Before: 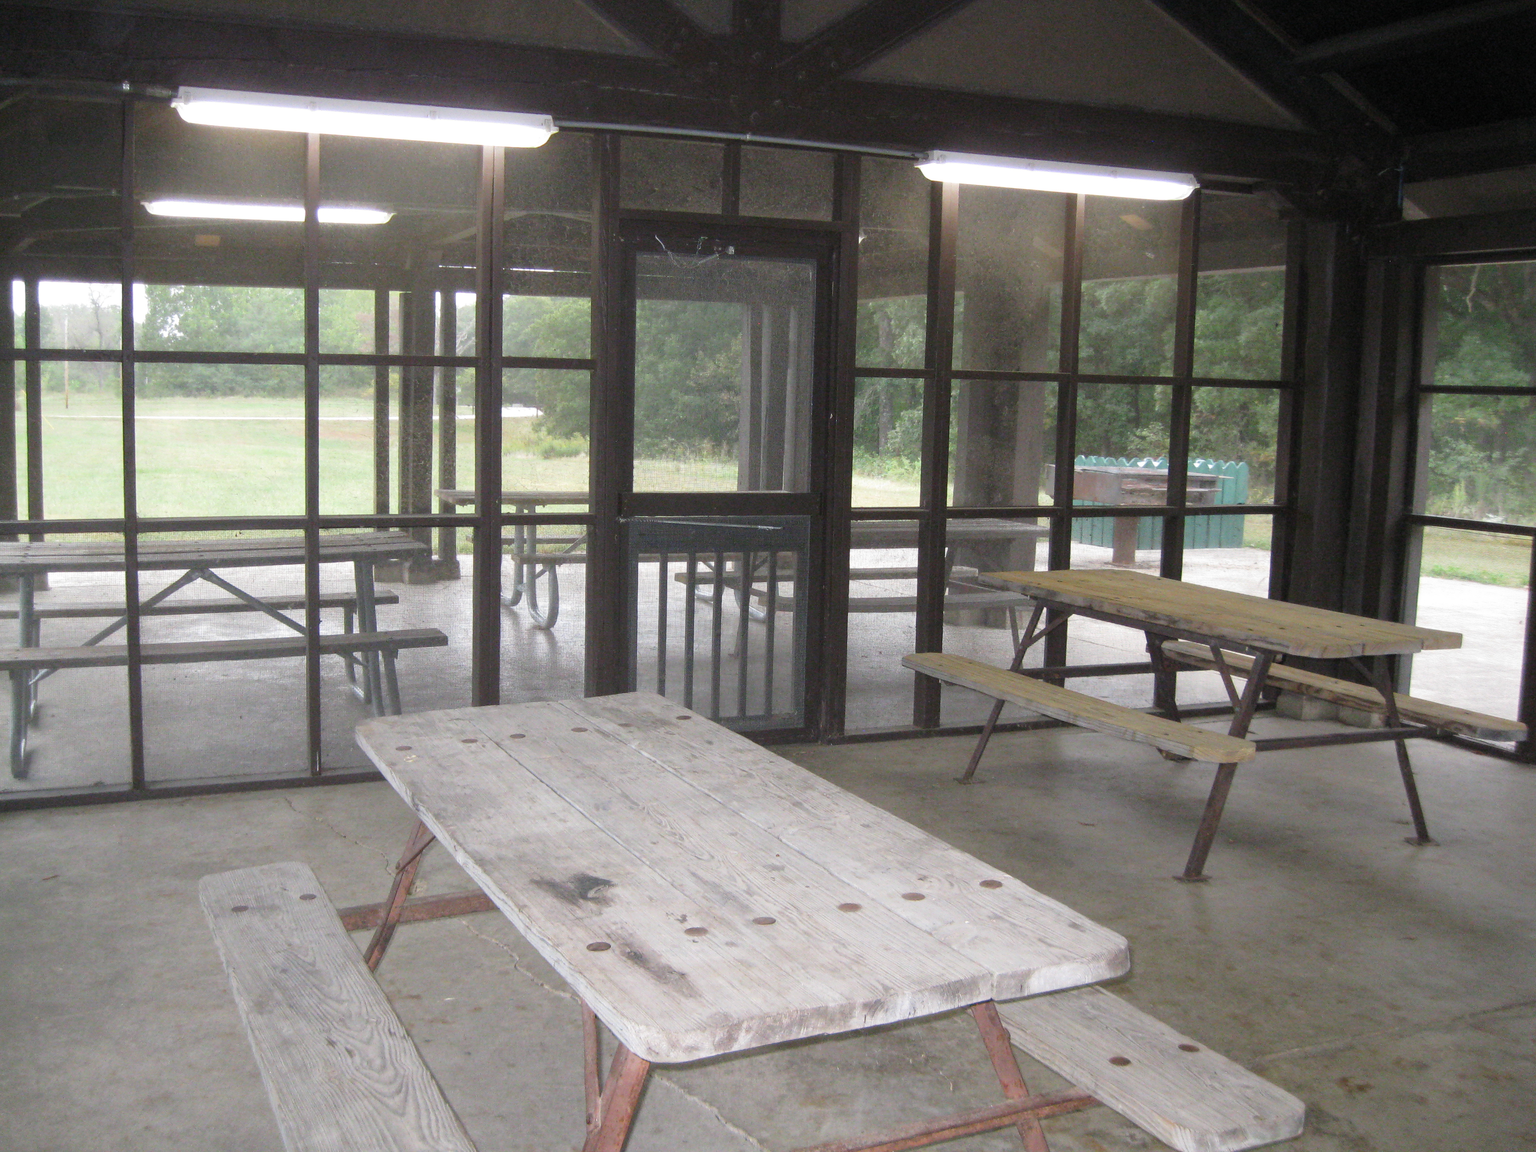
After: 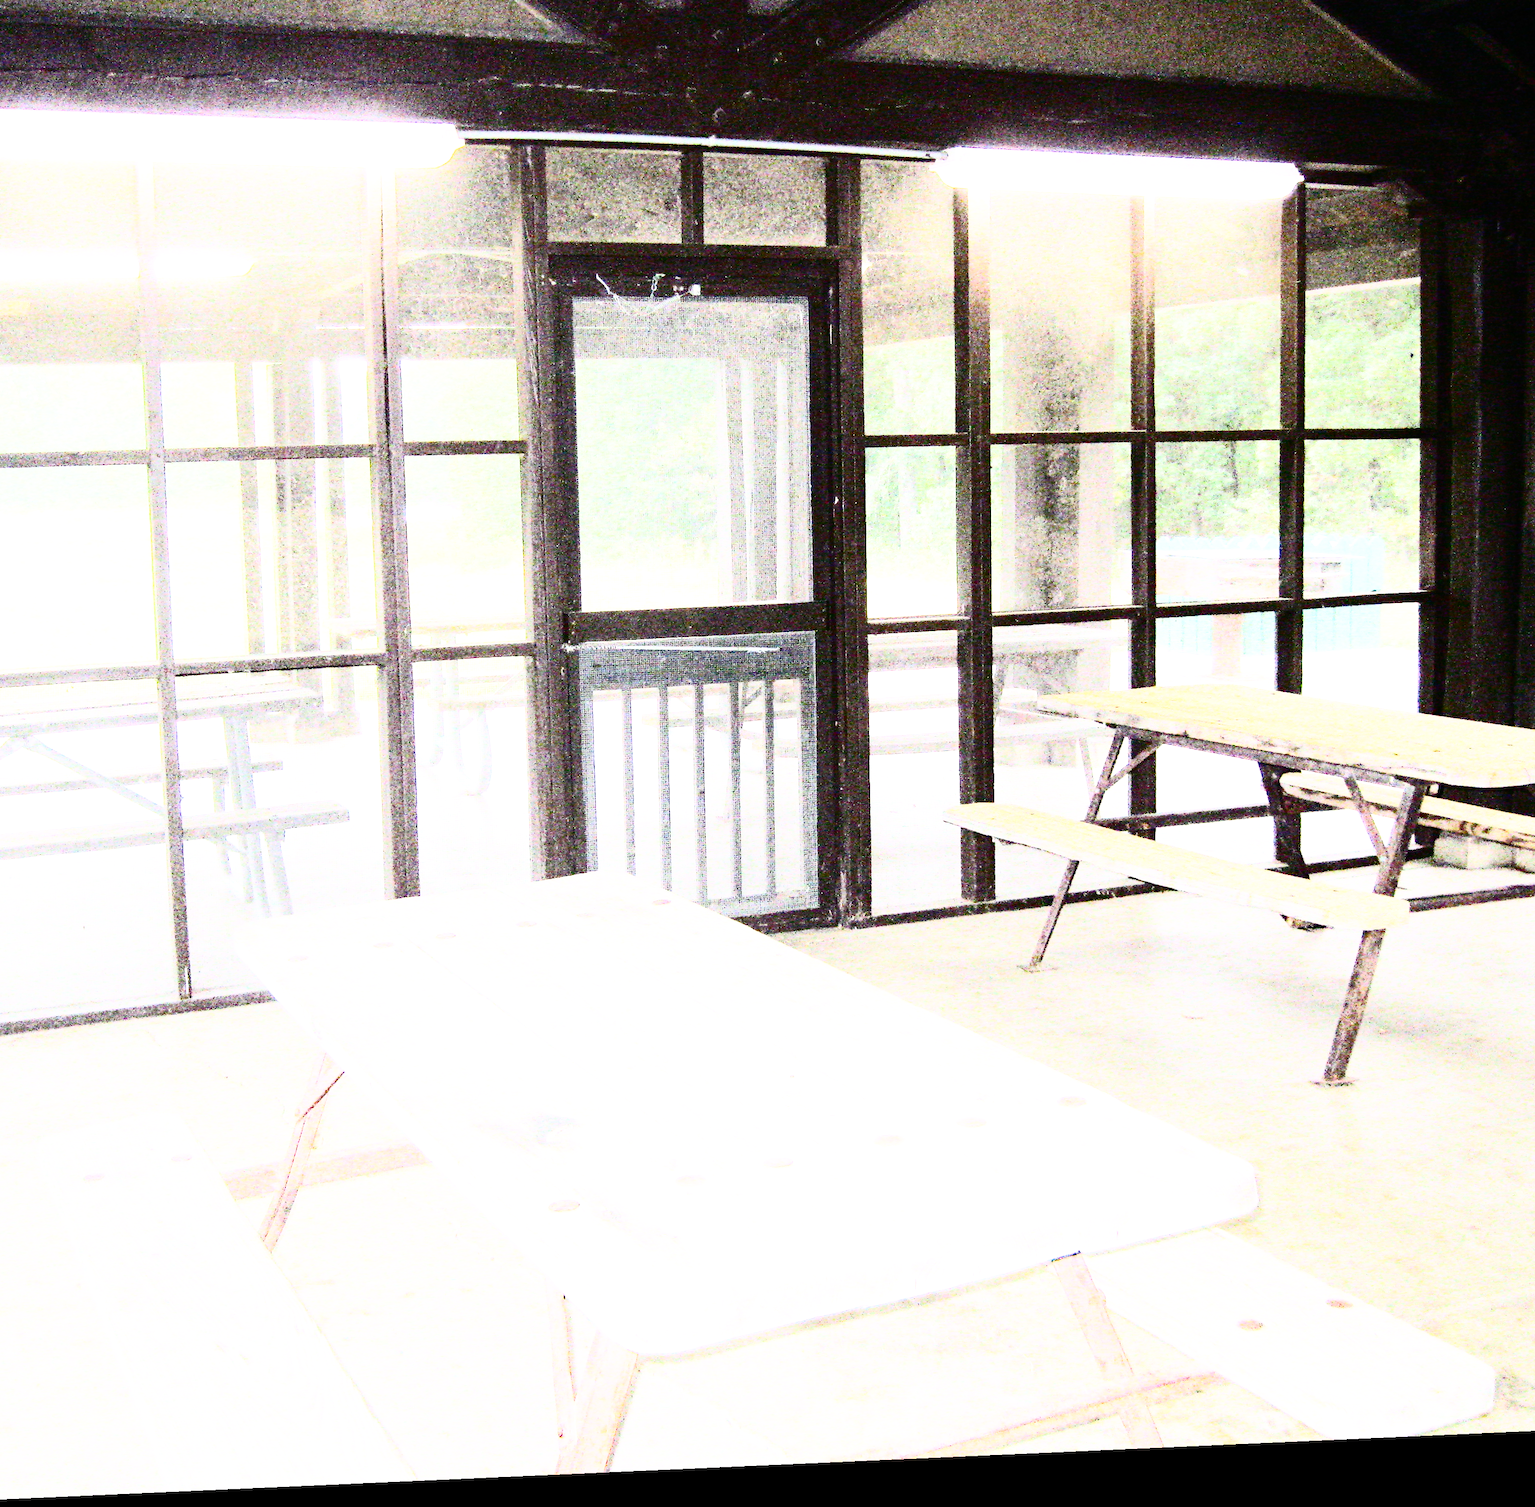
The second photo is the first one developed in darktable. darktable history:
color balance rgb: perceptual saturation grading › global saturation 20%, perceptual saturation grading › highlights -25%, perceptual saturation grading › shadows 25%
haze removal: compatibility mode true, adaptive false
rotate and perspective: rotation -2.56°, automatic cropping off
contrast brightness saturation: contrast 0.5, saturation -0.1
base curve: curves: ch0 [(0, 0) (0.04, 0.03) (0.133, 0.232) (0.448, 0.748) (0.843, 0.968) (1, 1)], preserve colors none
crop and rotate: left 13.15%, top 5.251%, right 12.609%
shadows and highlights: shadows 0, highlights 40
exposure: black level correction 0, exposure 1.45 EV, compensate exposure bias true, compensate highlight preservation false
